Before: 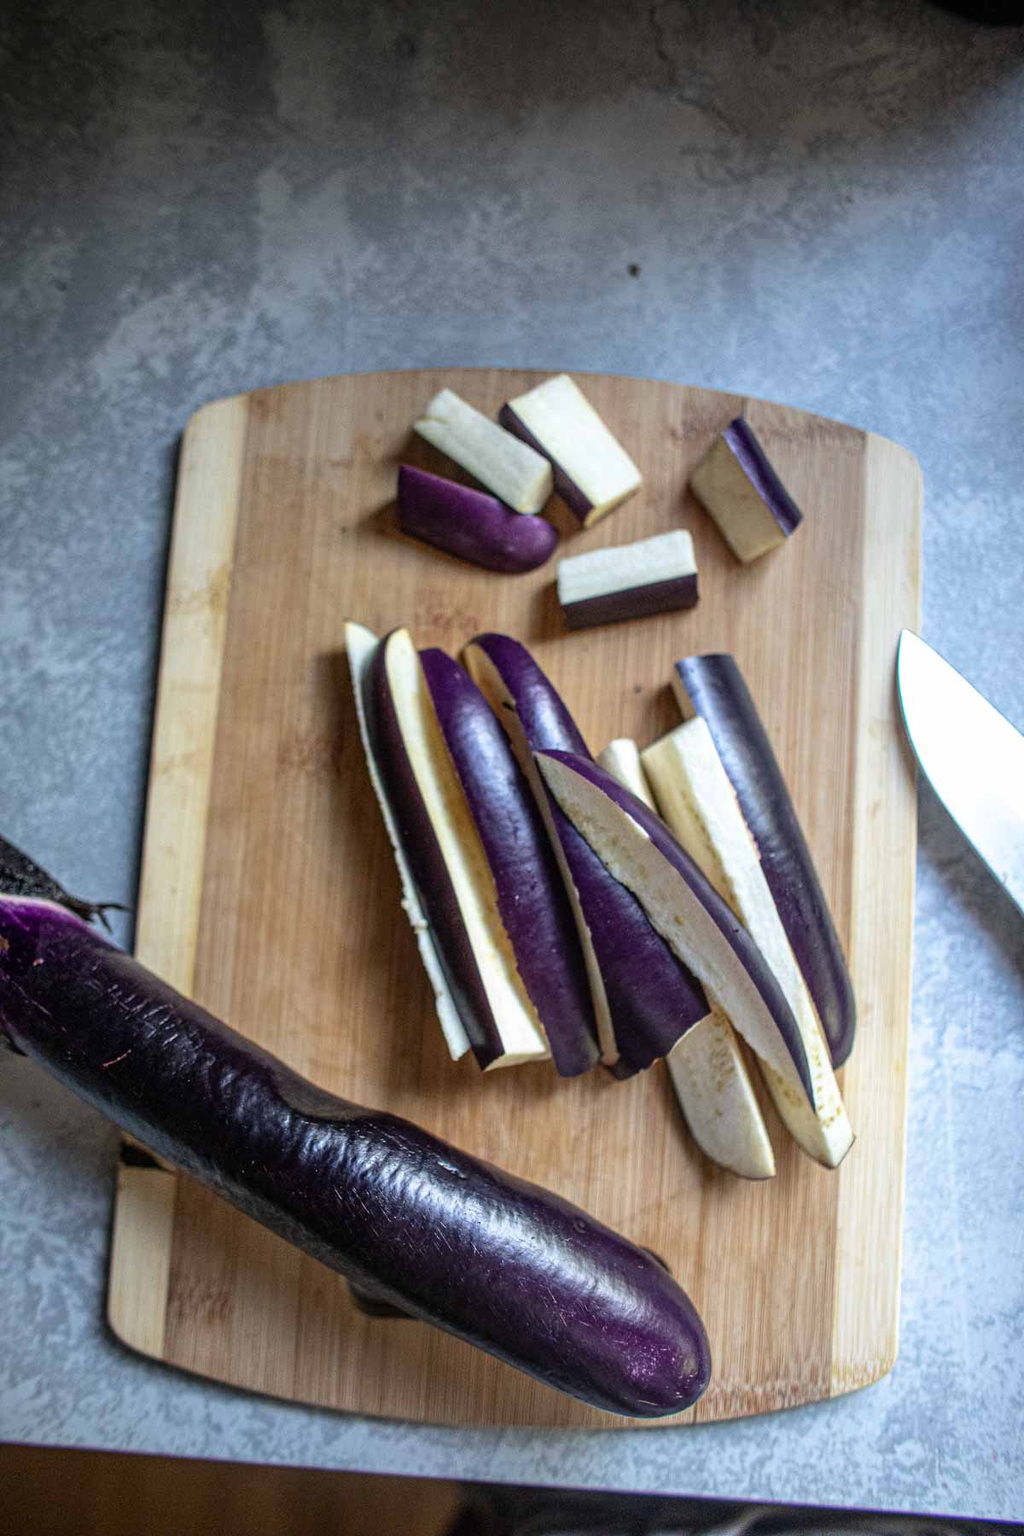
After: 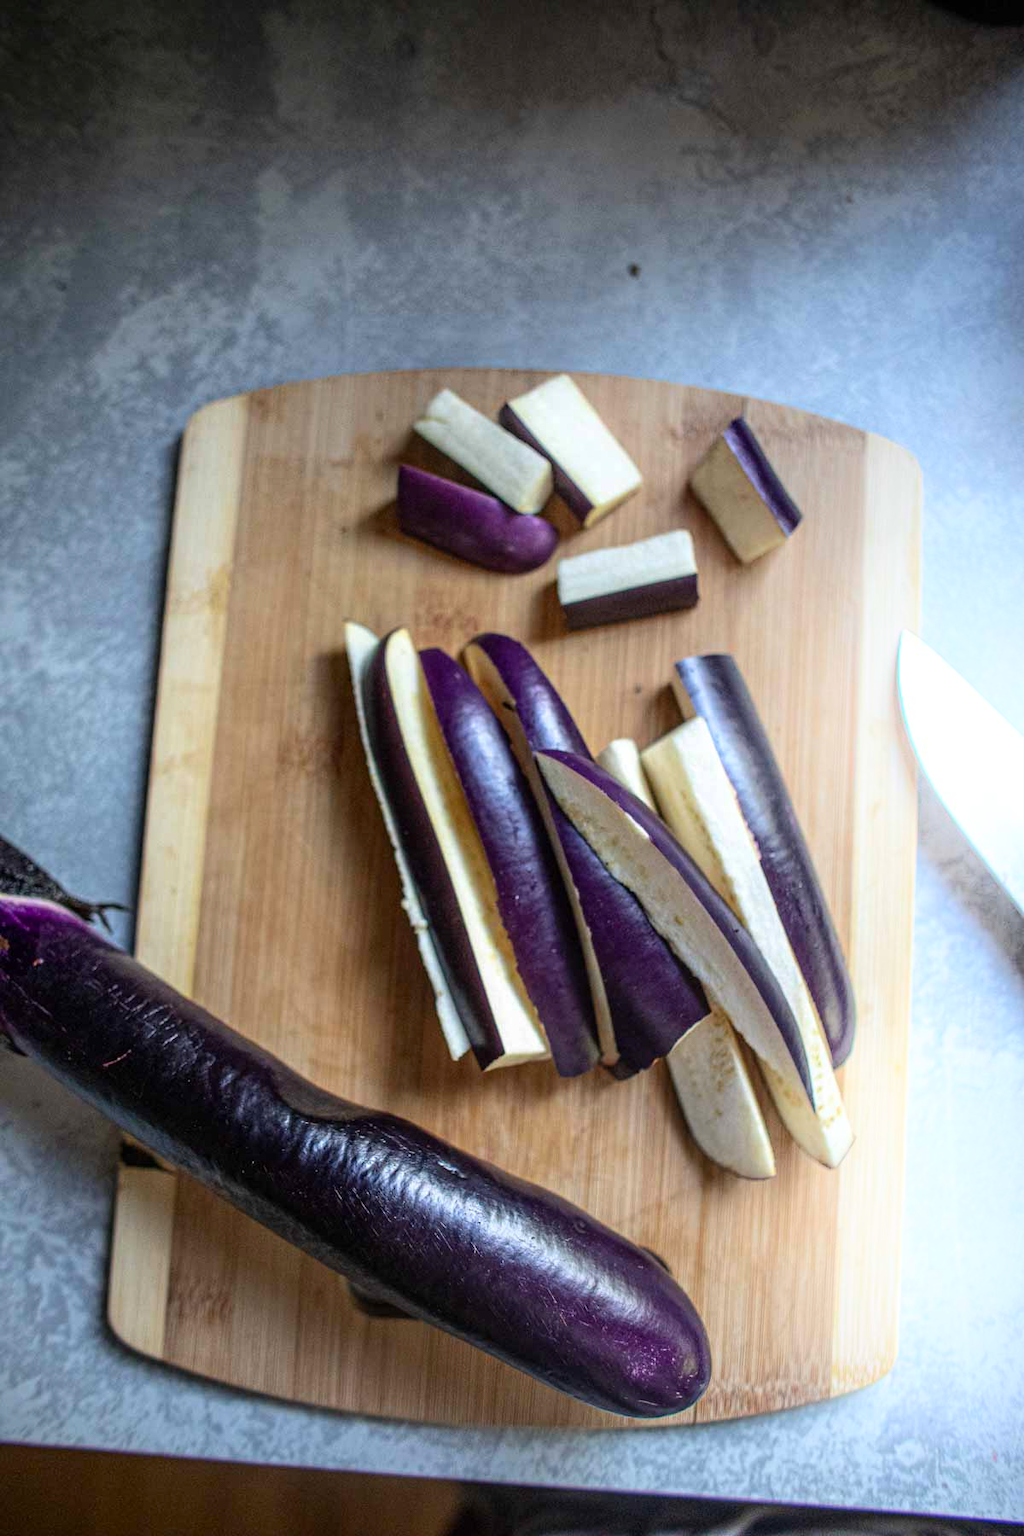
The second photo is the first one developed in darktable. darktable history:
contrast brightness saturation: saturation 0.103
shadows and highlights: shadows -20.7, highlights 98.53, soften with gaussian
